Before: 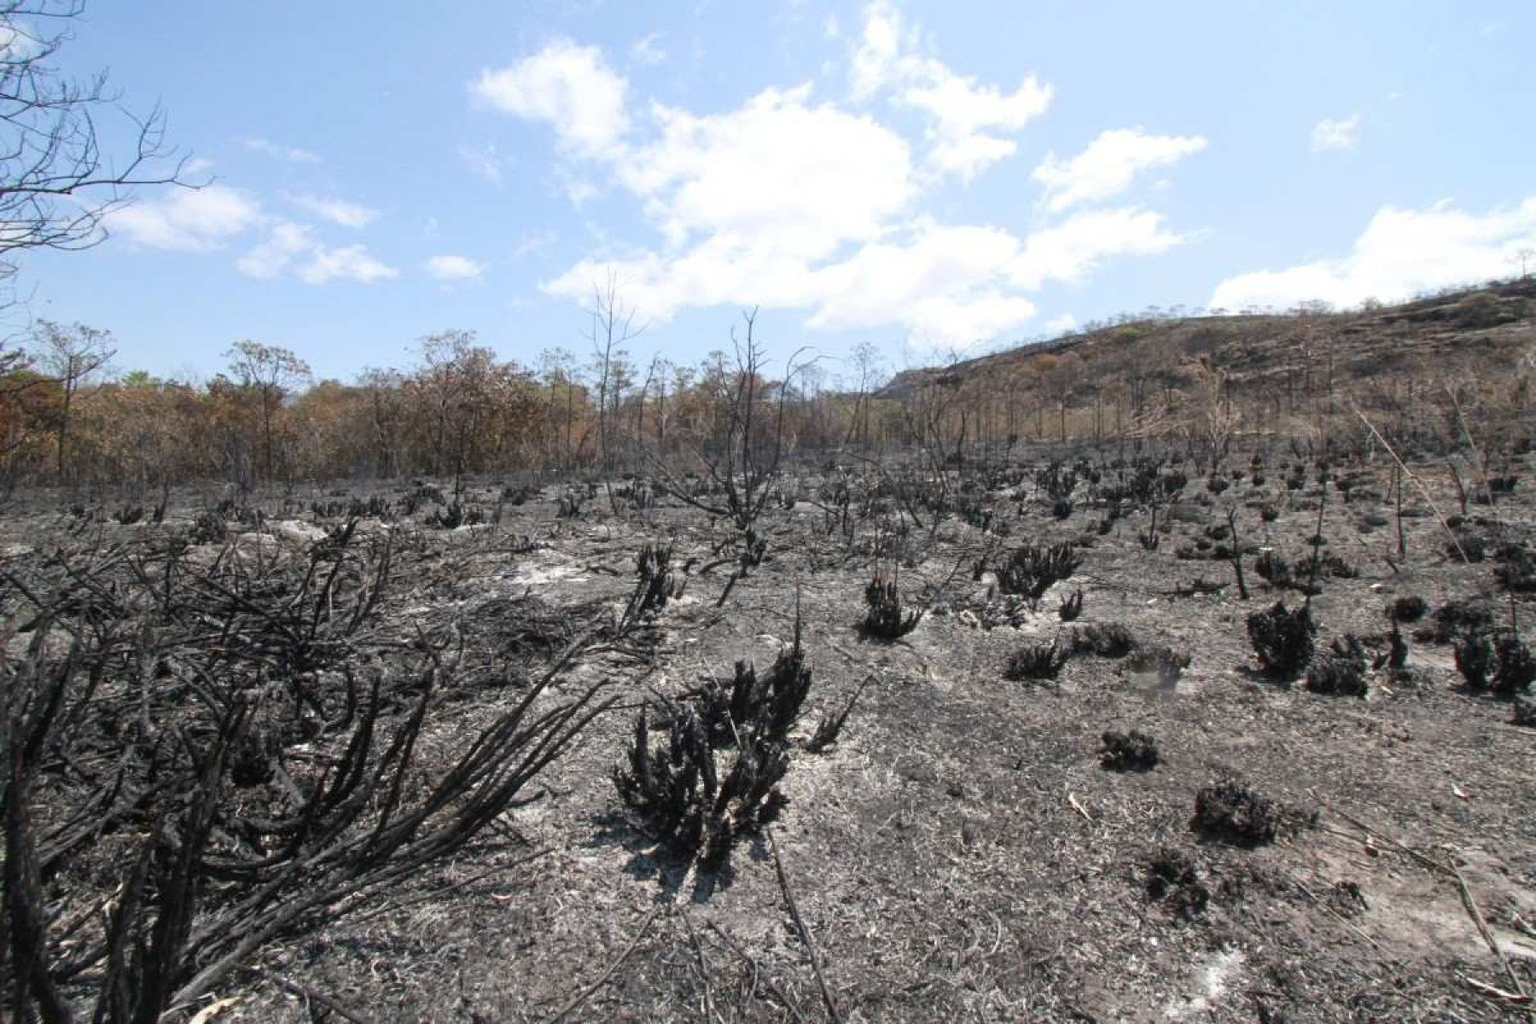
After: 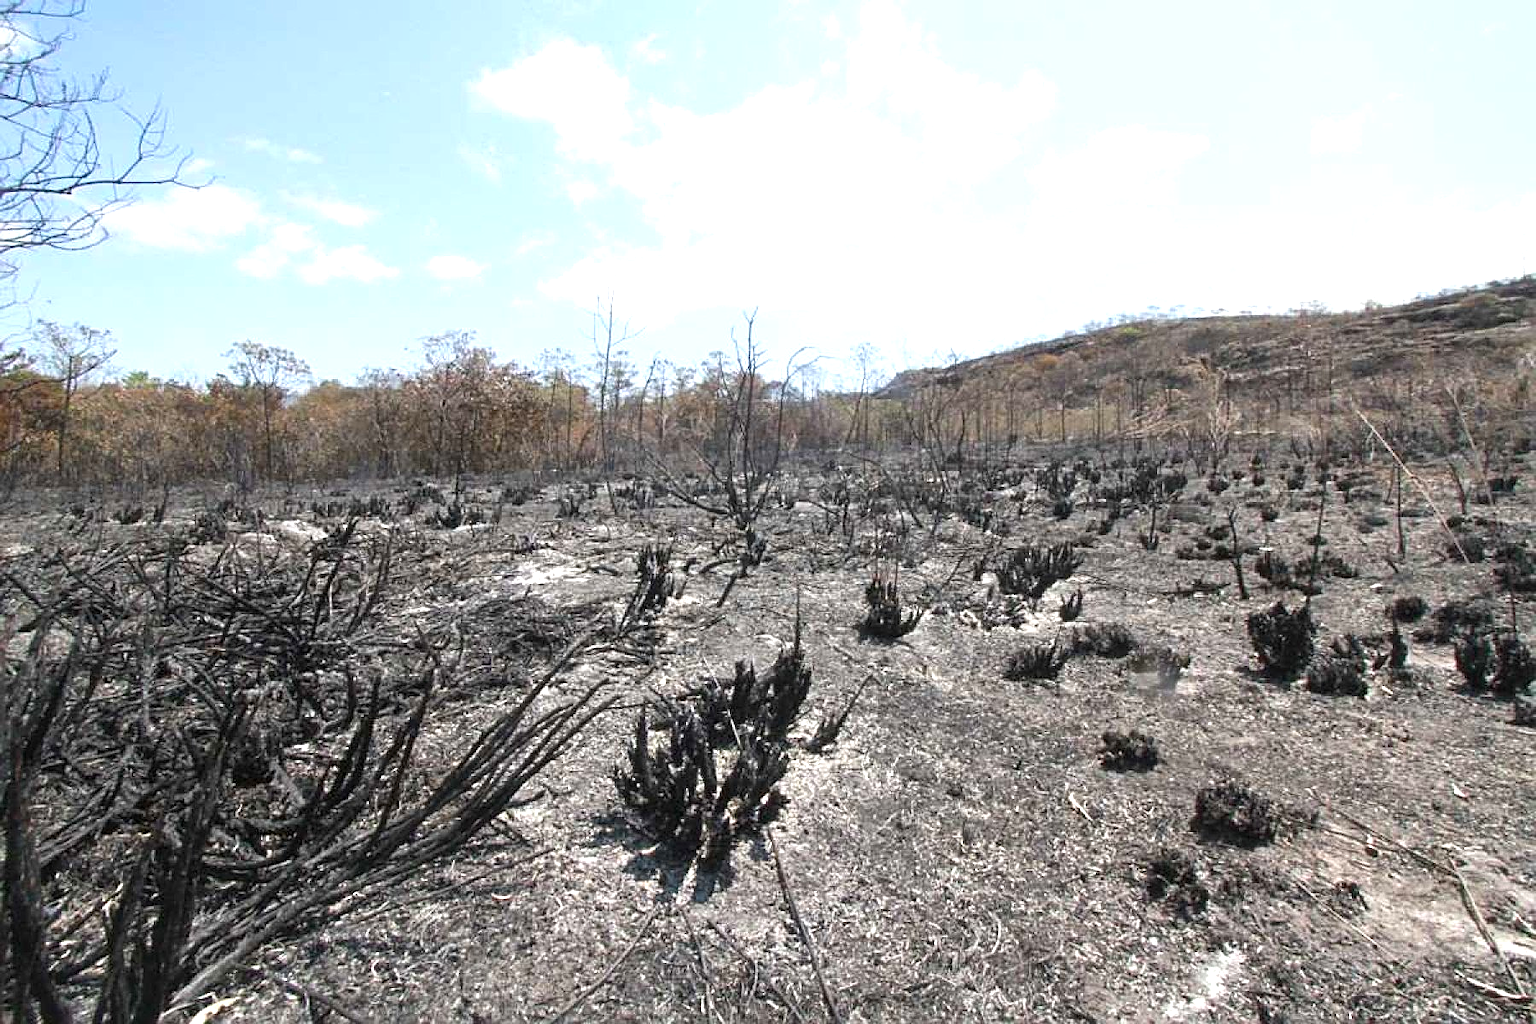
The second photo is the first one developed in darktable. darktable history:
sharpen: on, module defaults
exposure: exposure 0.64 EV, compensate highlight preservation false
